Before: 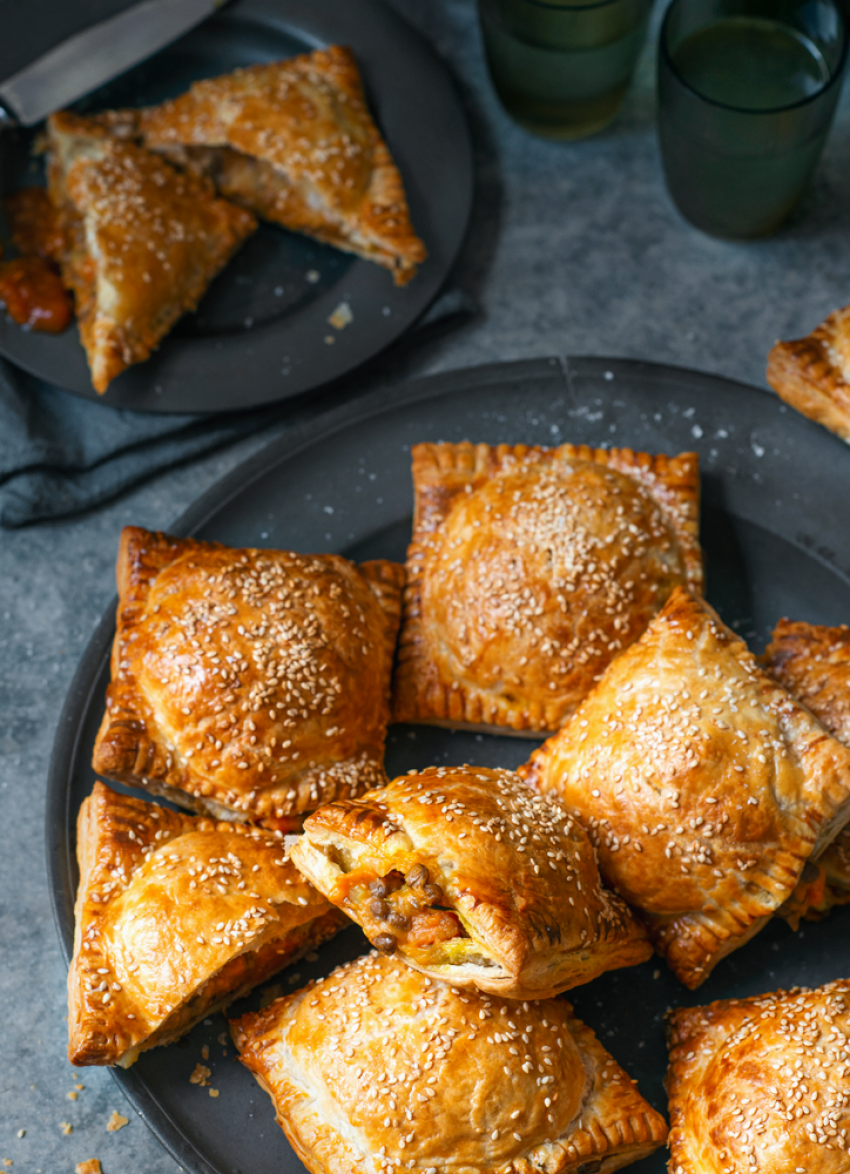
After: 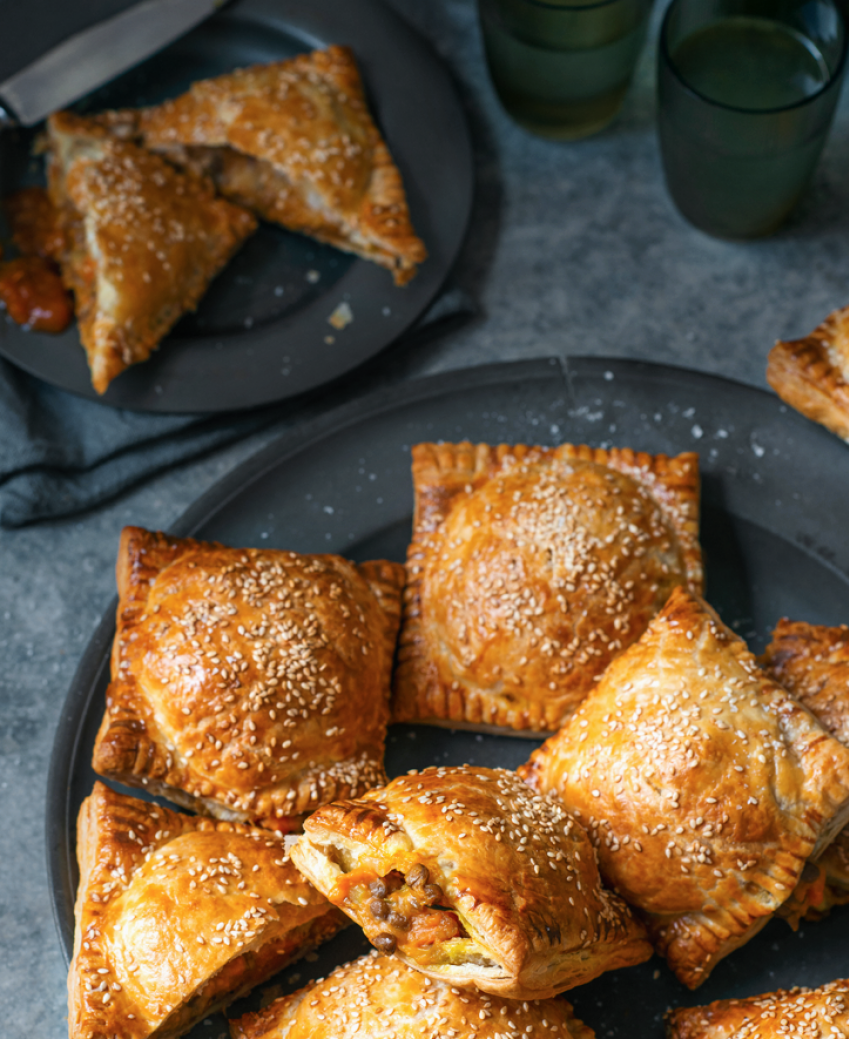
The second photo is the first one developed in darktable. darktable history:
crop and rotate: top 0%, bottom 11.49%
color balance rgb: linear chroma grading › global chroma 1.5%, linear chroma grading › mid-tones -1%, perceptual saturation grading › global saturation -3%, perceptual saturation grading › shadows -2%
